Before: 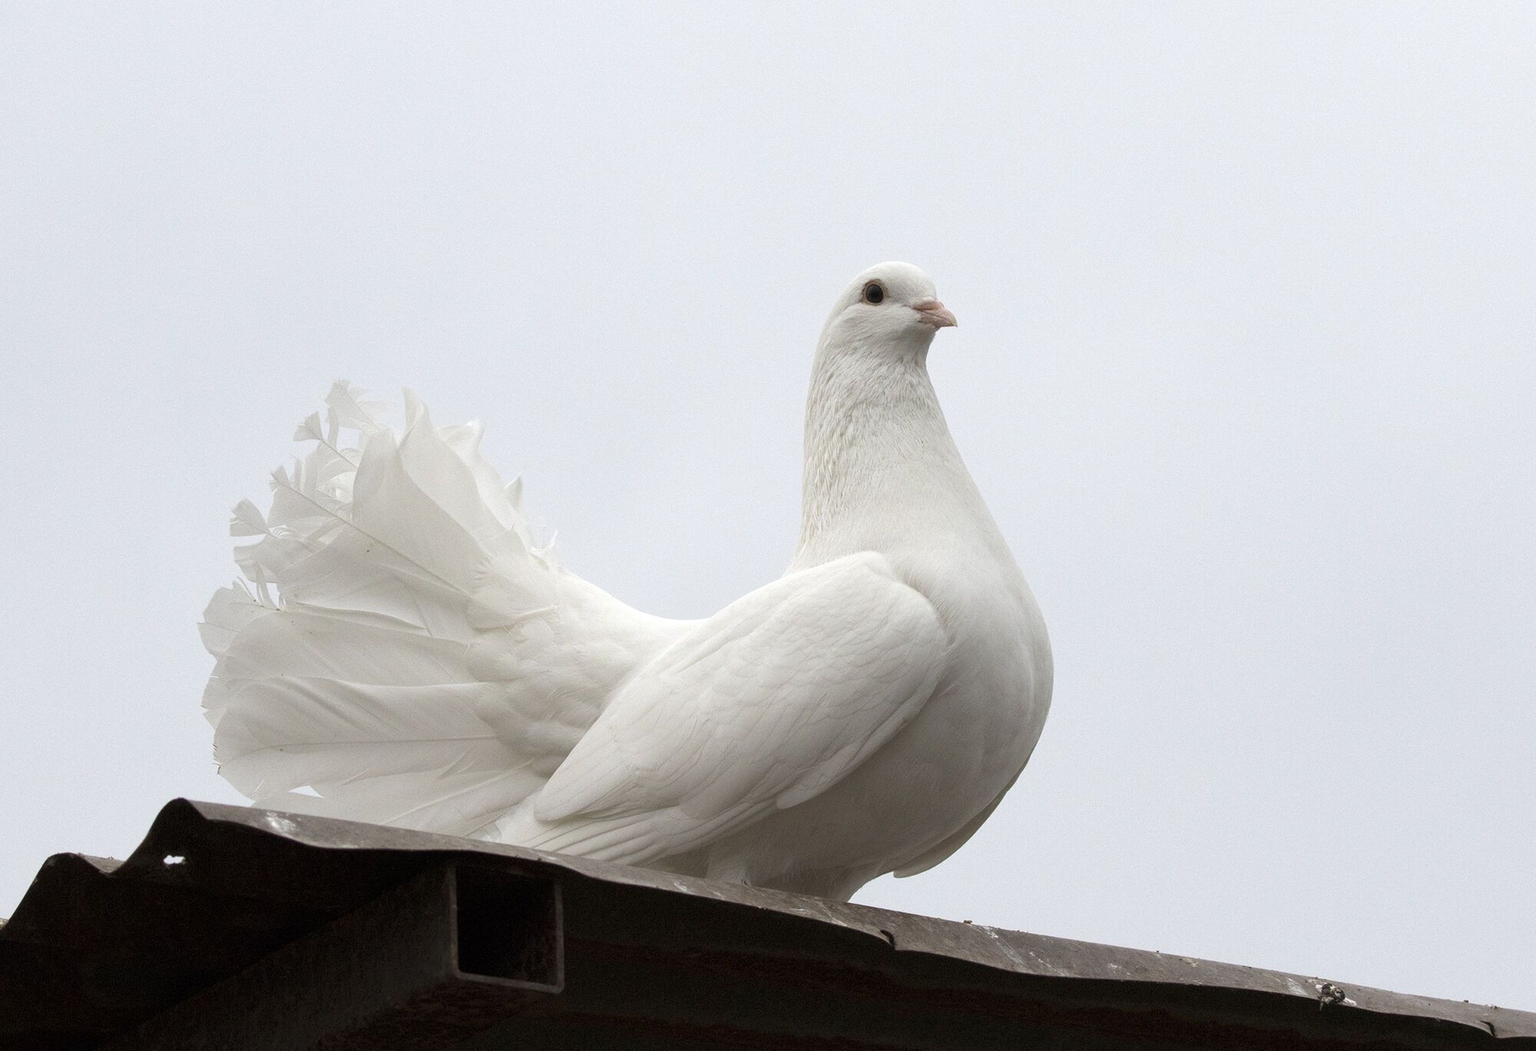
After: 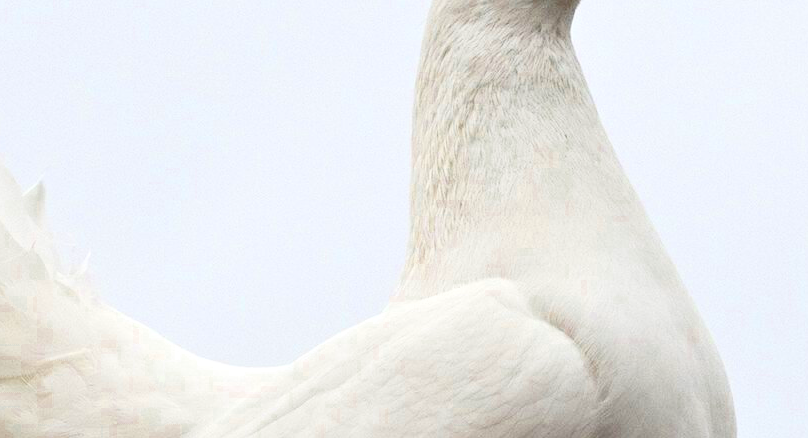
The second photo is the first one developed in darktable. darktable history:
color zones: curves: ch0 [(0.11, 0.396) (0.195, 0.36) (0.25, 0.5) (0.303, 0.412) (0.357, 0.544) (0.75, 0.5) (0.967, 0.328)]; ch1 [(0, 0.468) (0.112, 0.512) (0.202, 0.6) (0.25, 0.5) (0.307, 0.352) (0.357, 0.544) (0.75, 0.5) (0.963, 0.524)]
contrast brightness saturation: contrast 0.2, brightness 0.16, saturation 0.22
color balance rgb: perceptual saturation grading › global saturation 30%, global vibrance 10%
crop: left 31.751%, top 32.172%, right 27.8%, bottom 35.83%
contrast equalizer: y [[0.535, 0.543, 0.548, 0.548, 0.542, 0.532], [0.5 ×6], [0.5 ×6], [0 ×6], [0 ×6]]
